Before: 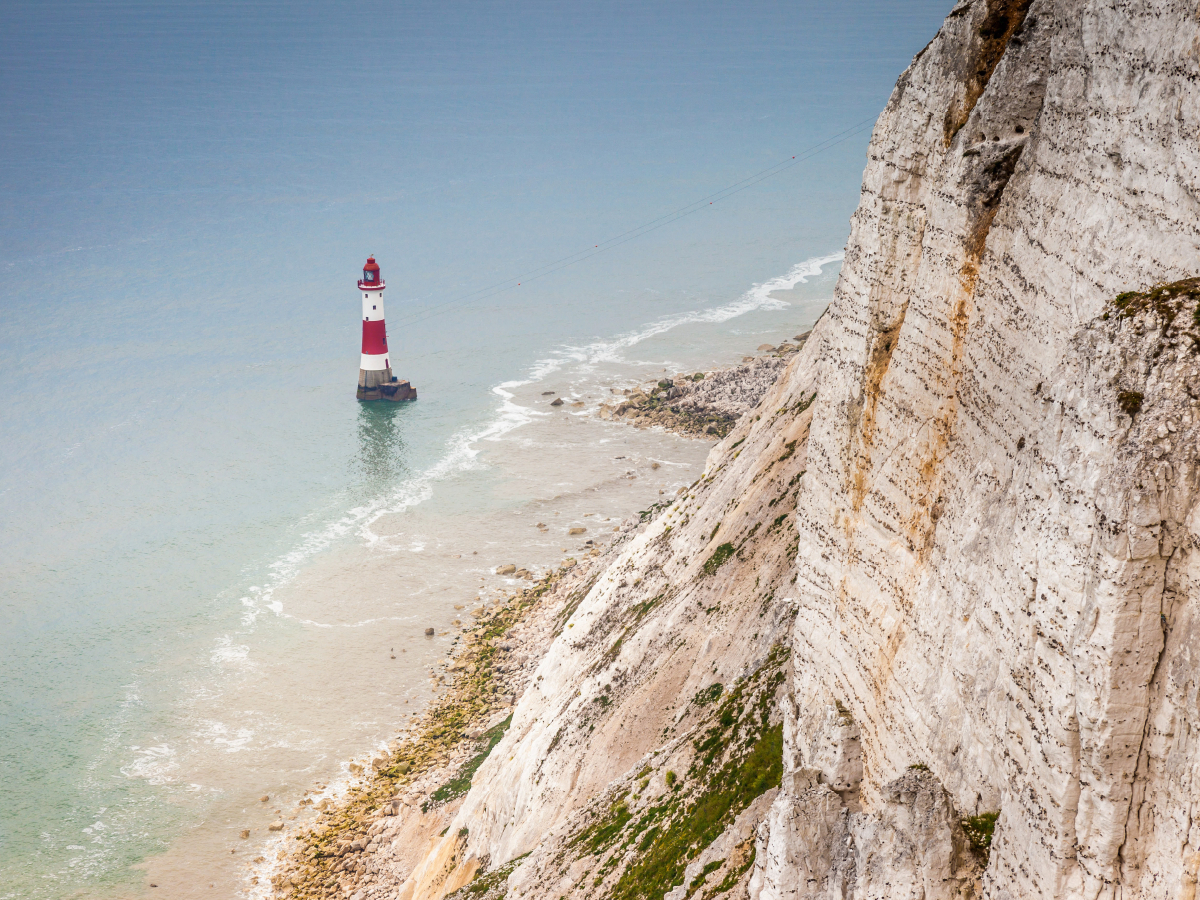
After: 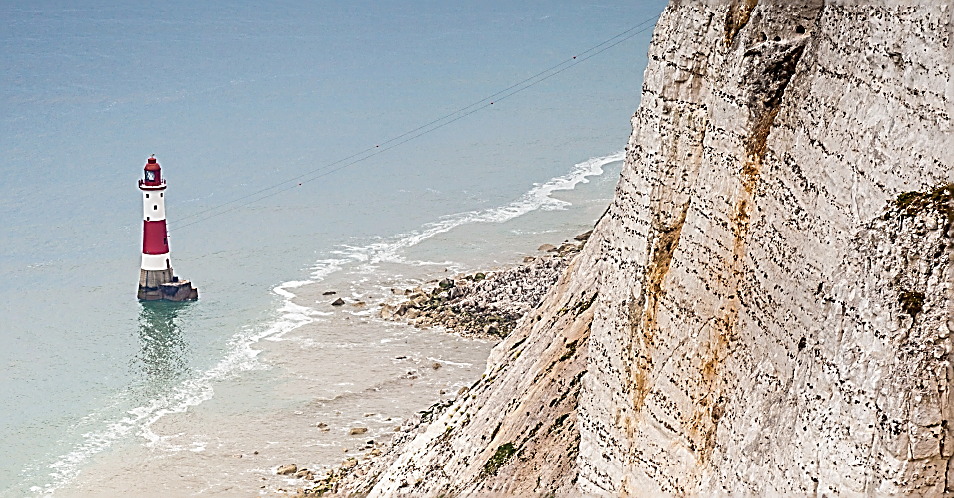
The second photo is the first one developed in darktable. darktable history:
sharpen: amount 1.99
crop: left 18.261%, top 11.128%, right 2.175%, bottom 33.517%
